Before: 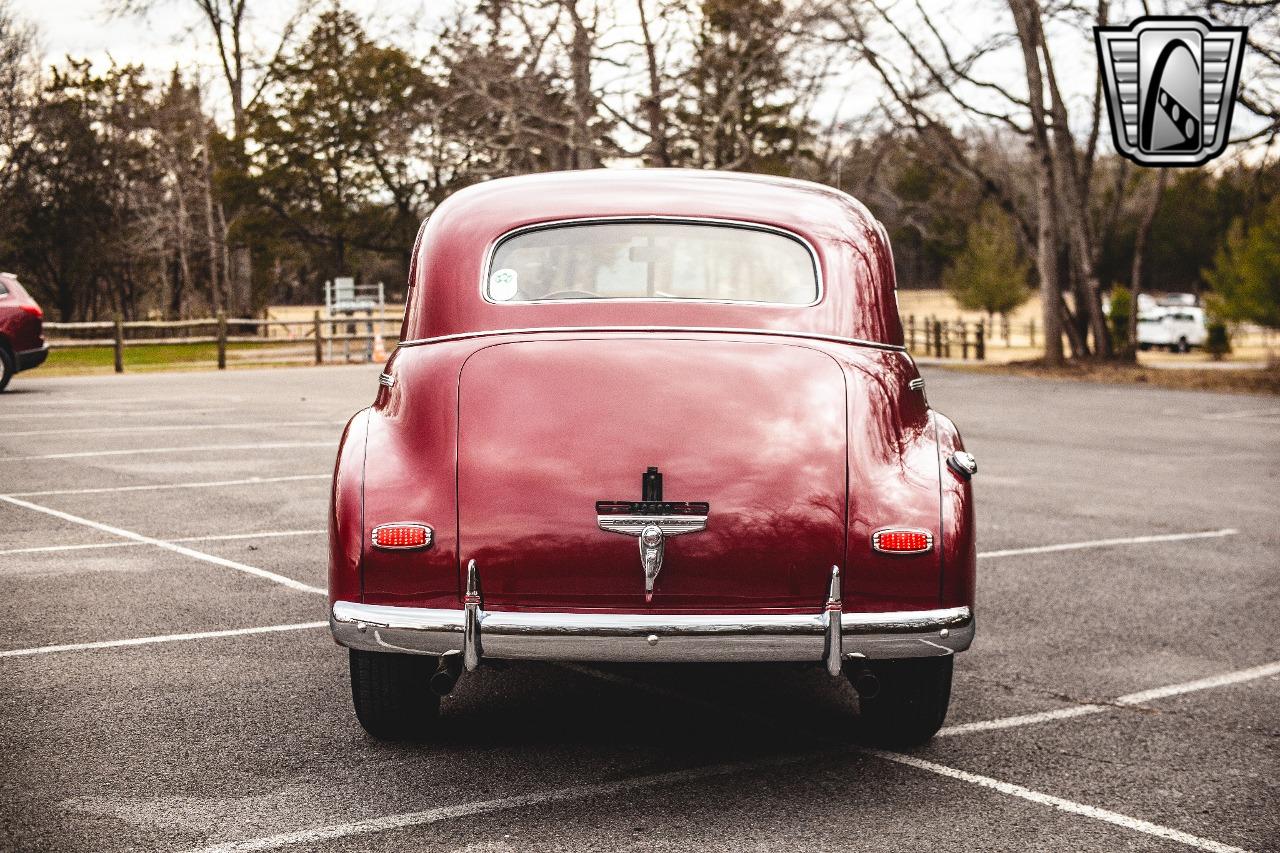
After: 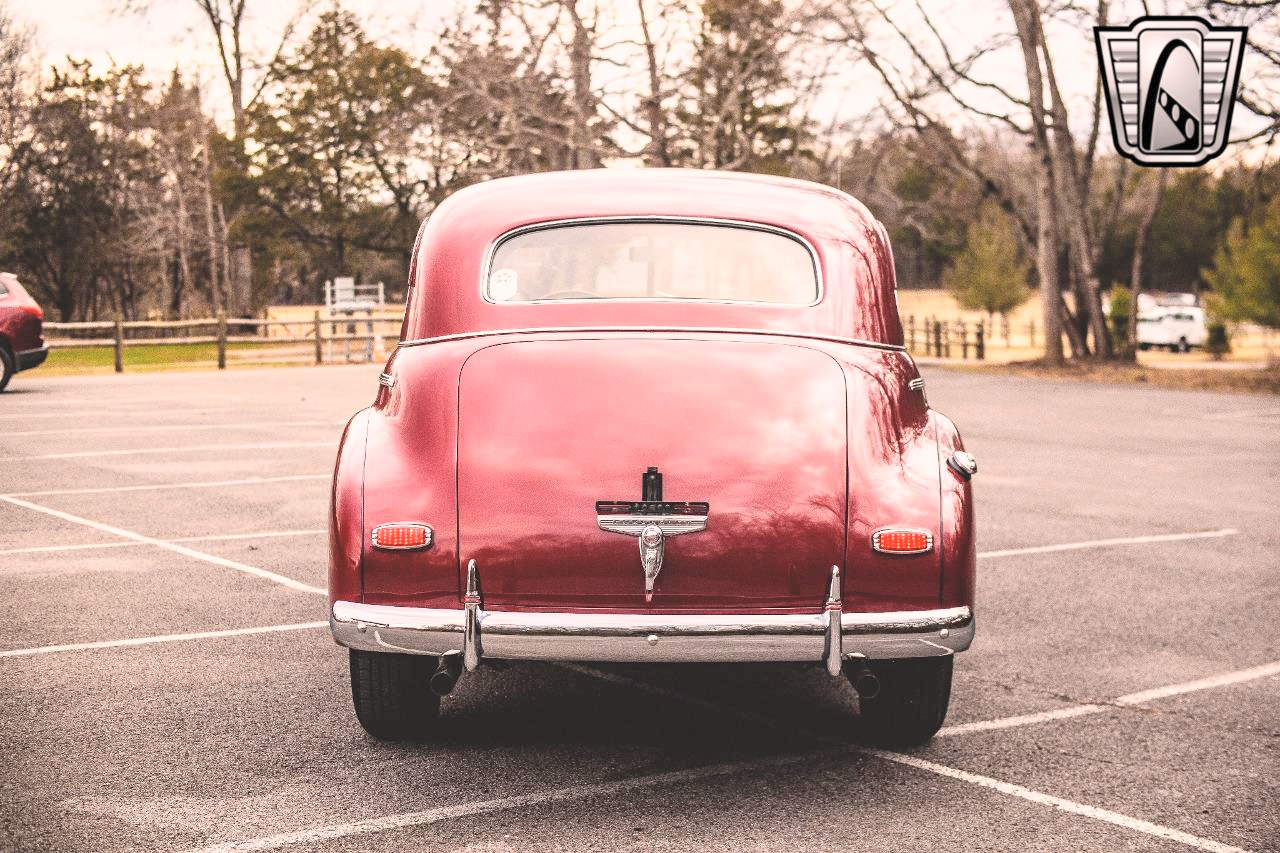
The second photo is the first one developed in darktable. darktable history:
global tonemap: drago (0.7, 100)
color correction: highlights a* 7.34, highlights b* 4.37
